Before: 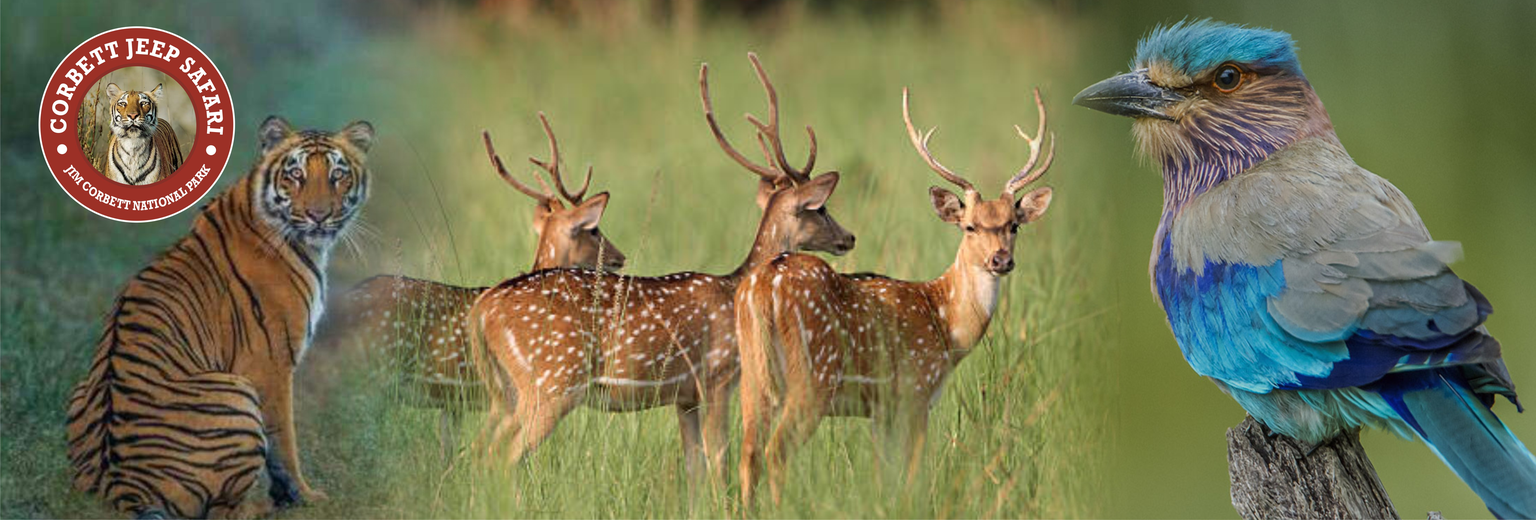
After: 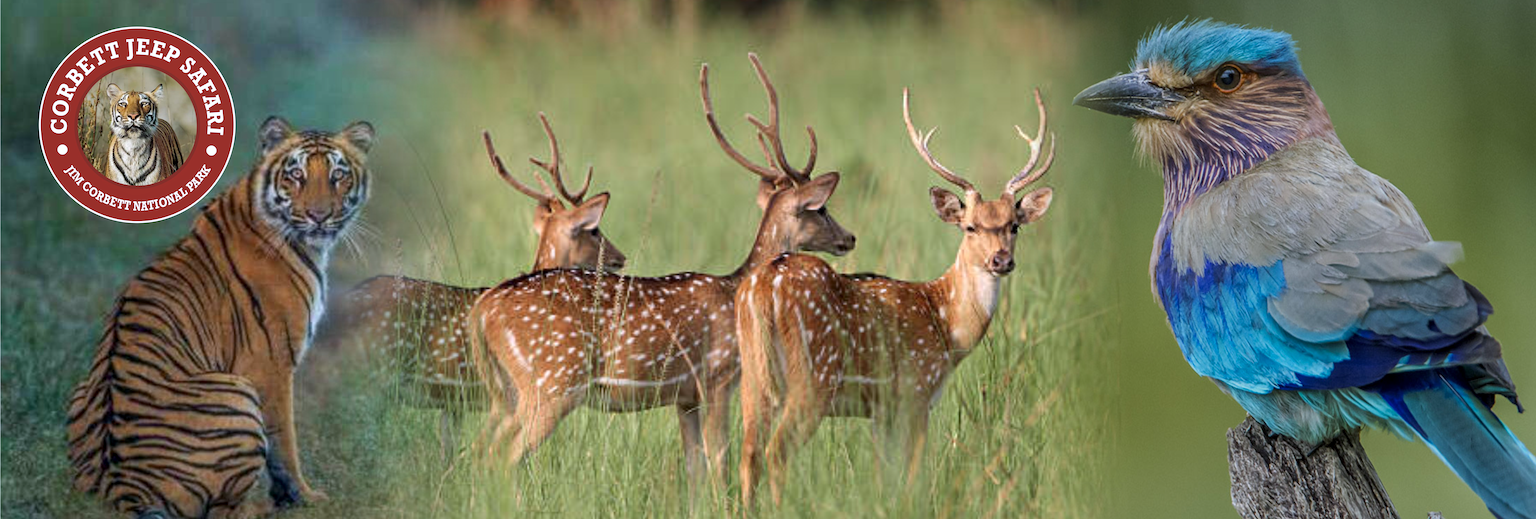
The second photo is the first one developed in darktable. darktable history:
color calibration: illuminant as shot in camera, x 0.358, y 0.373, temperature 4628.91 K
local contrast: highlights 100%, shadows 100%, detail 120%, midtone range 0.2
